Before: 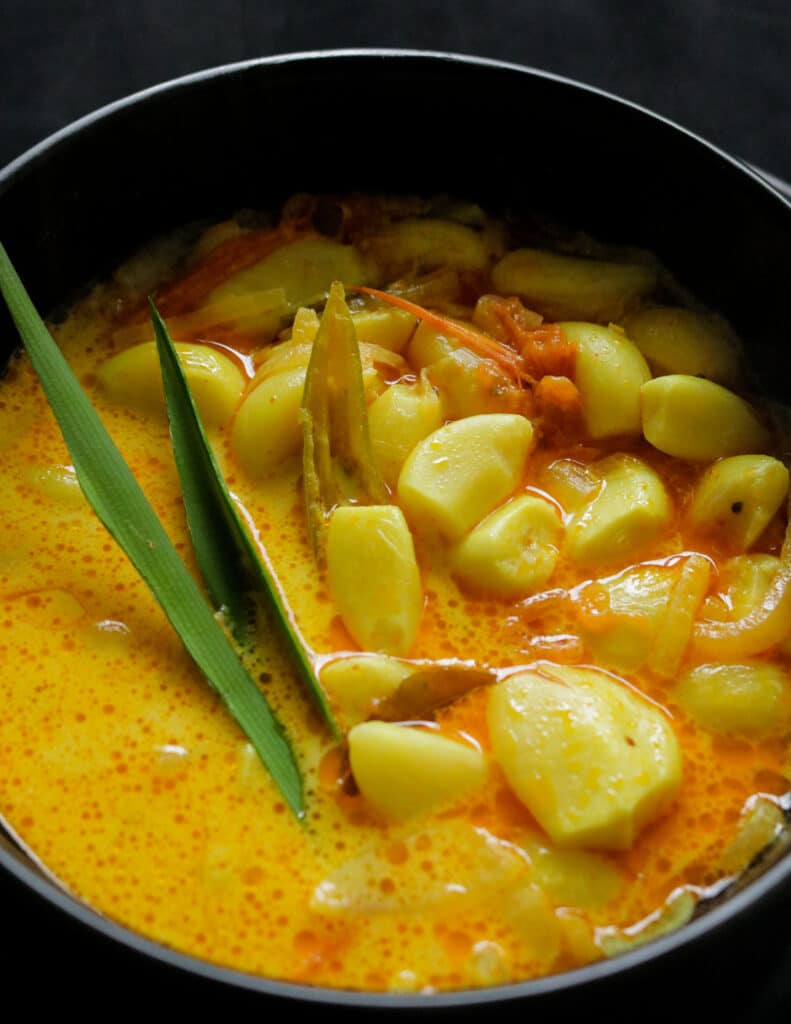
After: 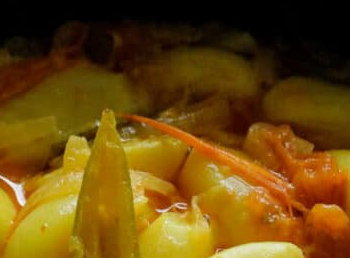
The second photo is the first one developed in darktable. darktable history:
crop: left 29.027%, top 16.835%, right 26.721%, bottom 57.947%
